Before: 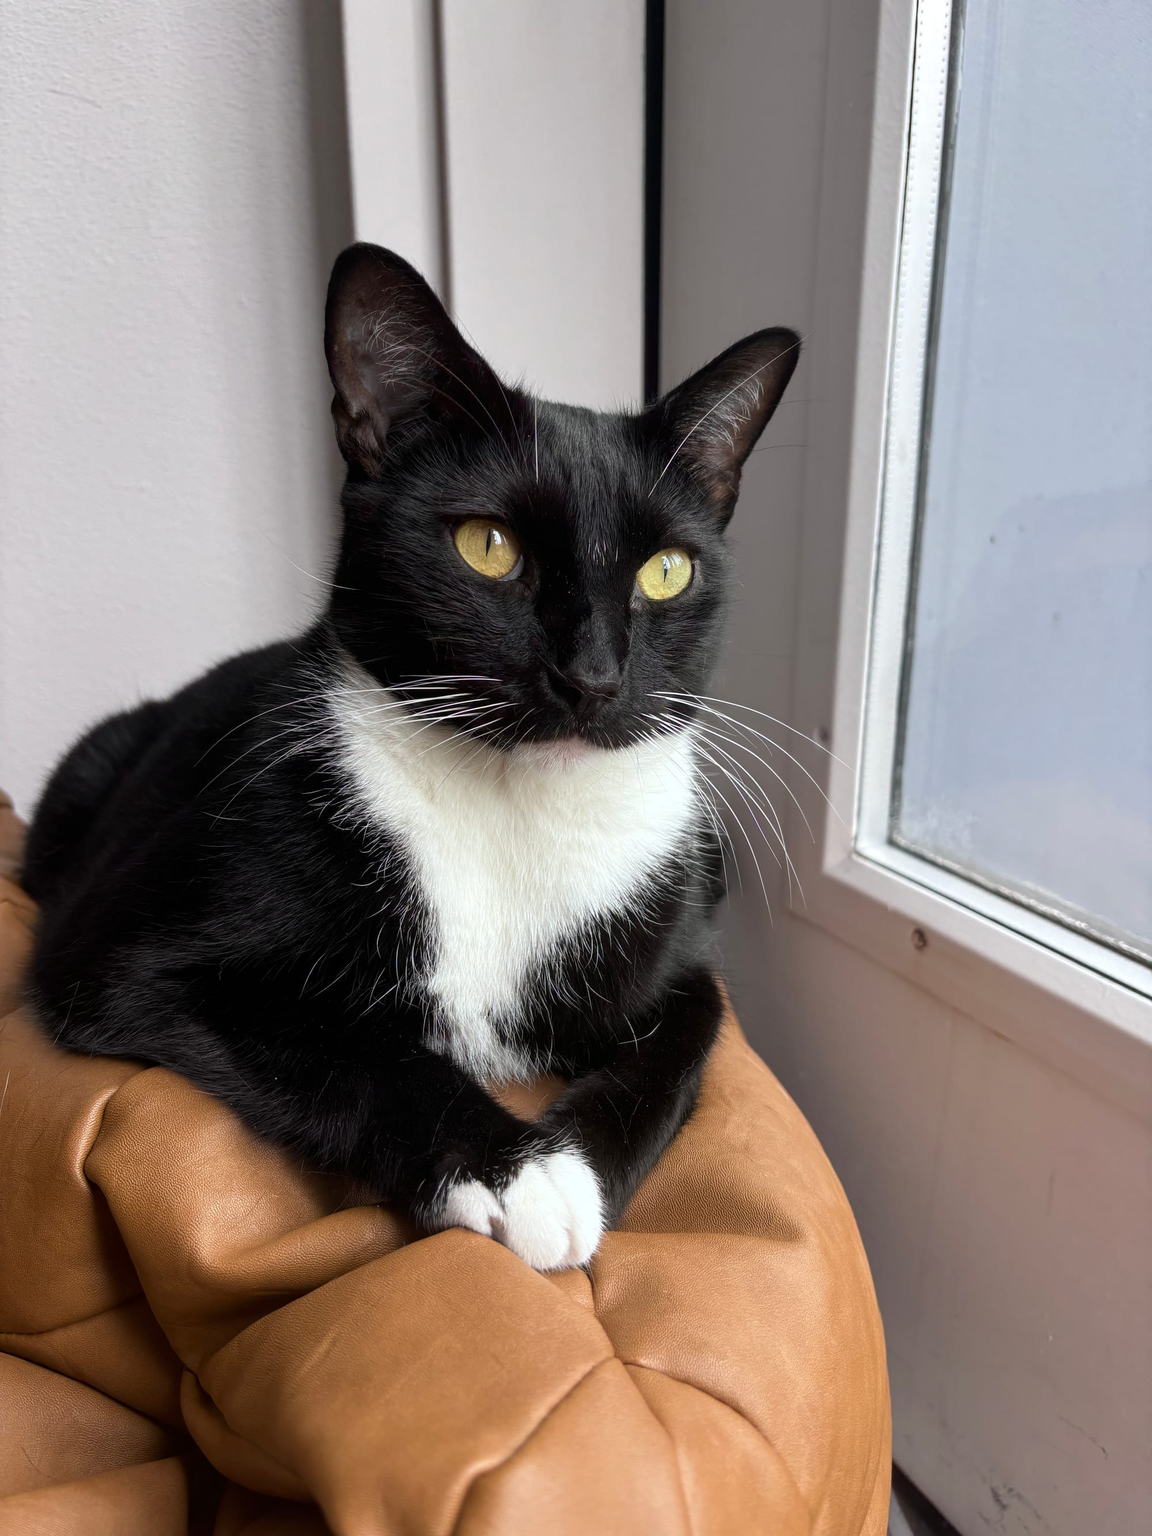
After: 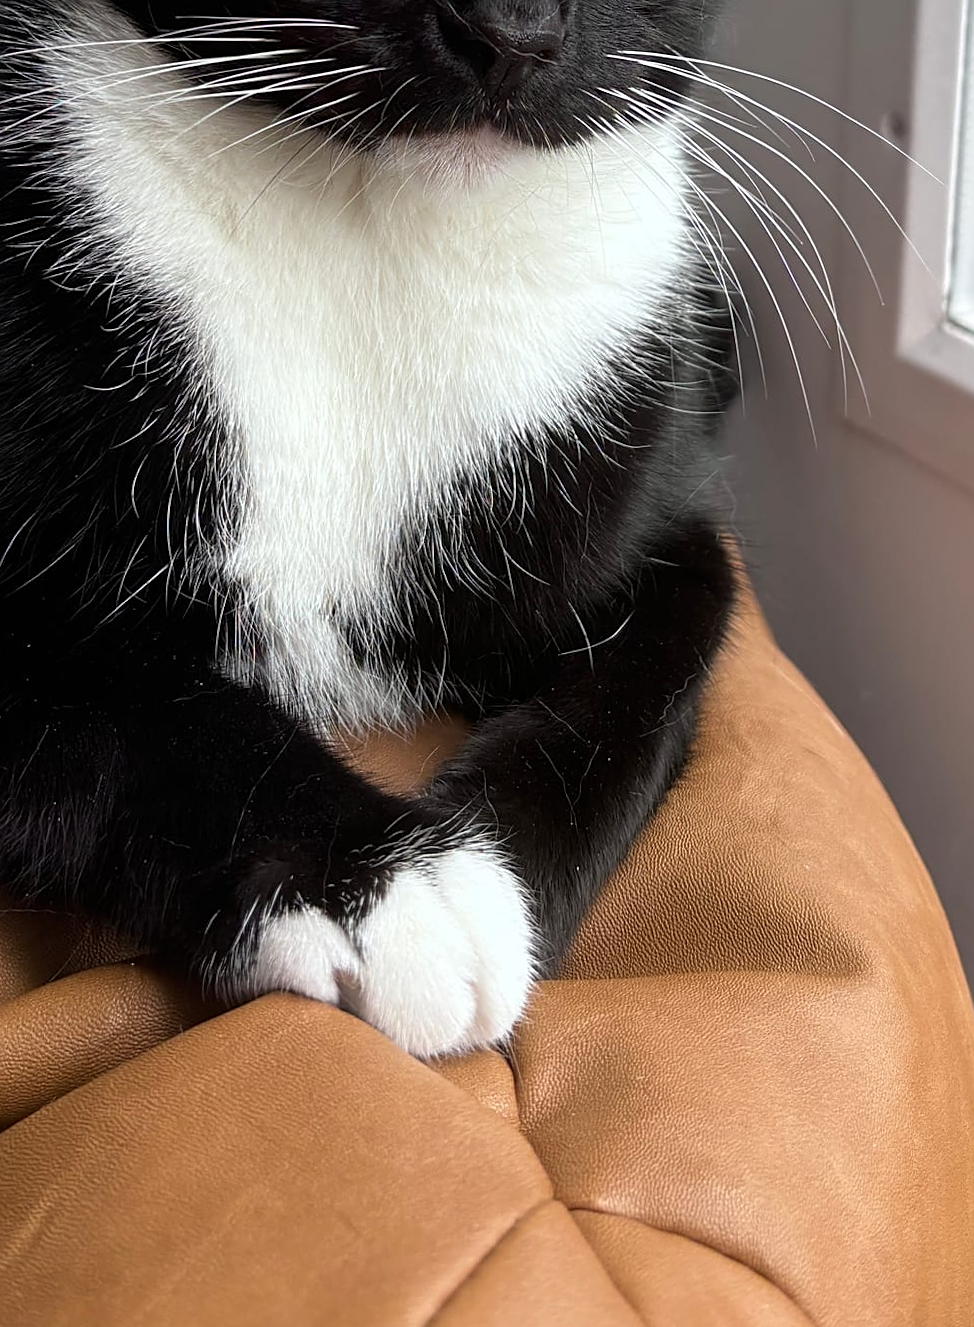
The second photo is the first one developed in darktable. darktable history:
rotate and perspective: rotation -0.013°, lens shift (vertical) -0.027, lens shift (horizontal) 0.178, crop left 0.016, crop right 0.989, crop top 0.082, crop bottom 0.918
crop: left 29.672%, top 41.786%, right 20.851%, bottom 3.487%
sharpen: on, module defaults
